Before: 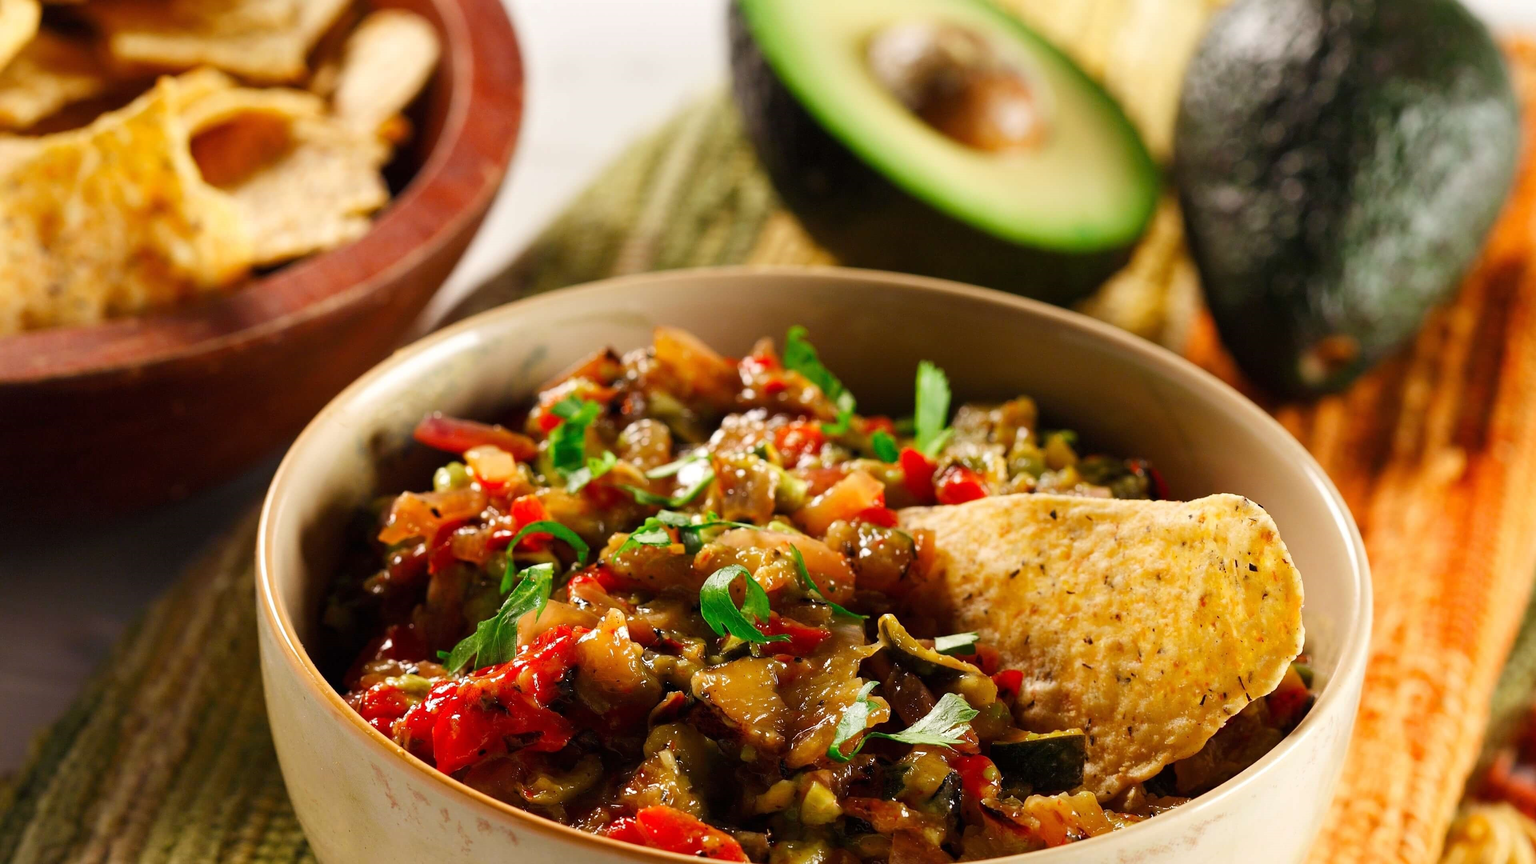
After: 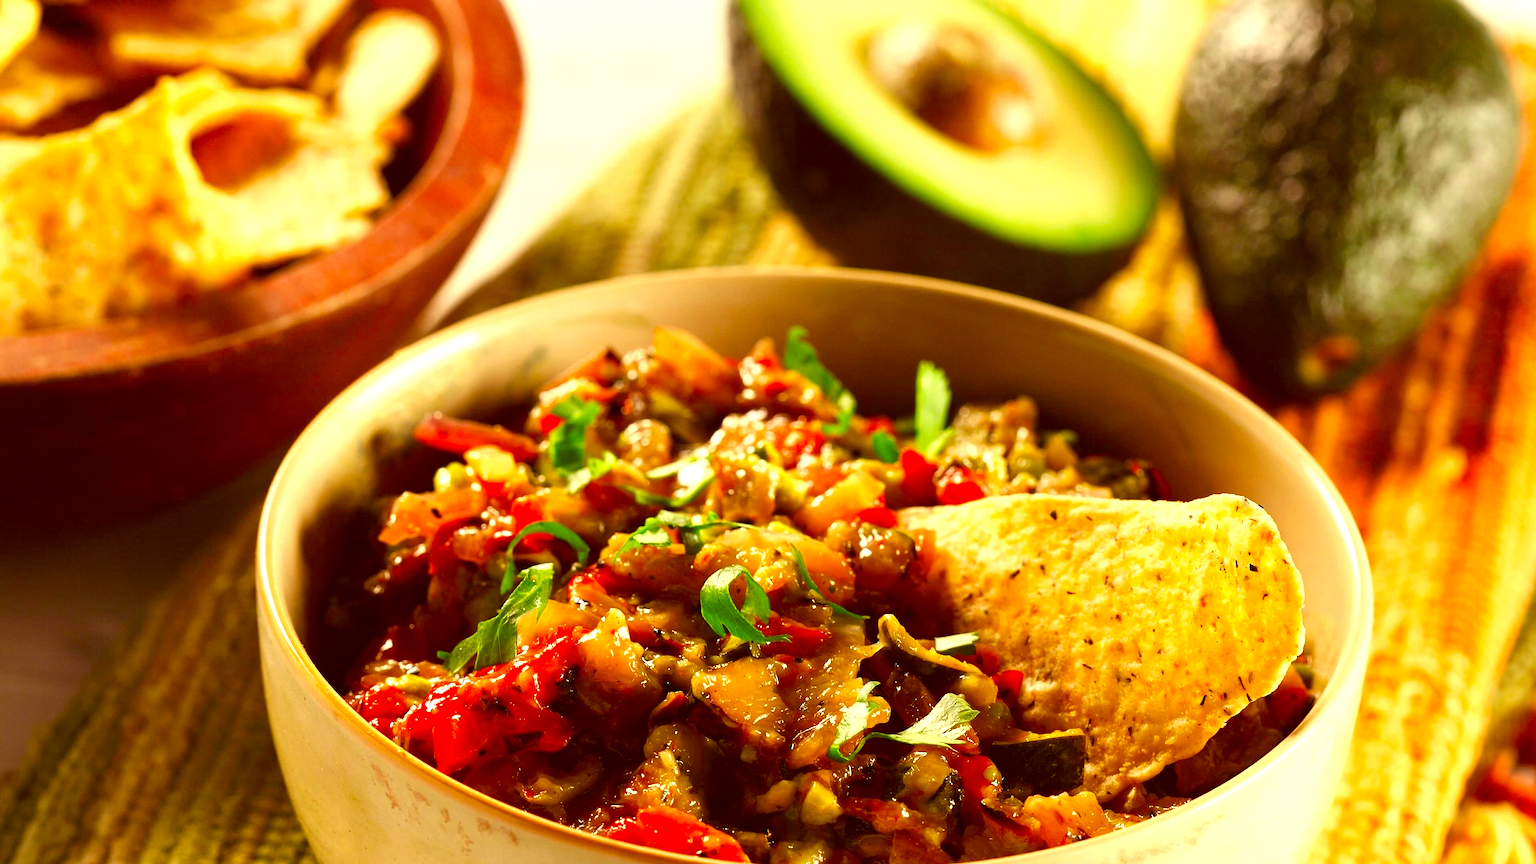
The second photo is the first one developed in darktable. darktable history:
color correction: highlights a* 1.12, highlights b* 24.26, shadows a* 15.58, shadows b* 24.26
exposure: exposure 0.657 EV, compensate highlight preservation false
